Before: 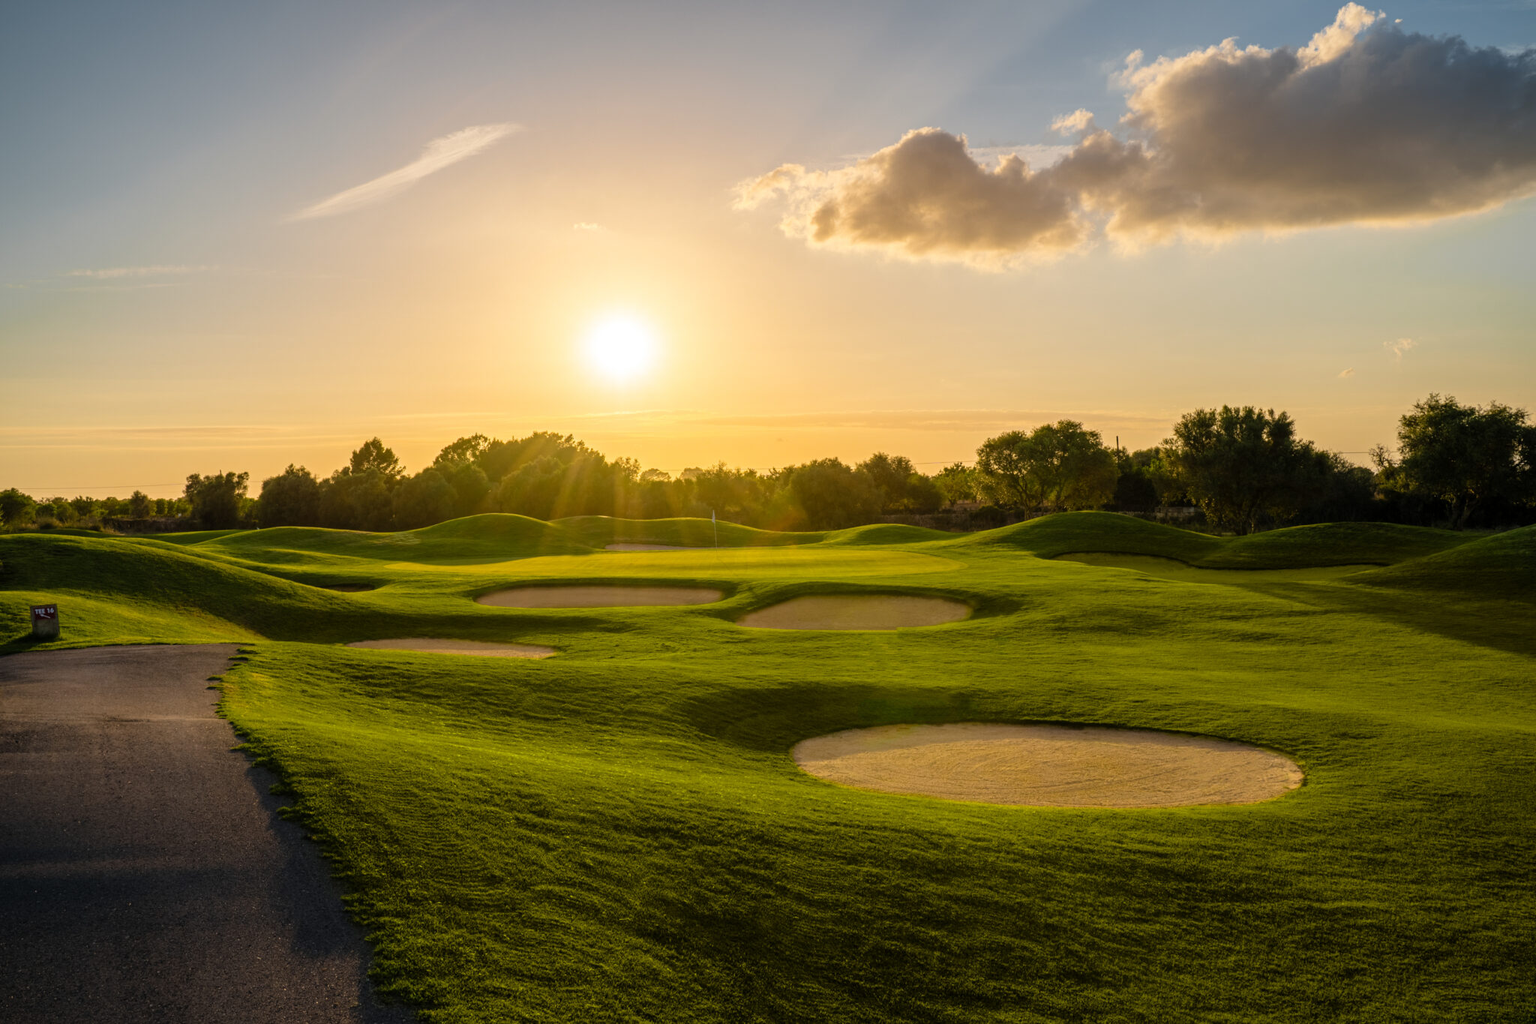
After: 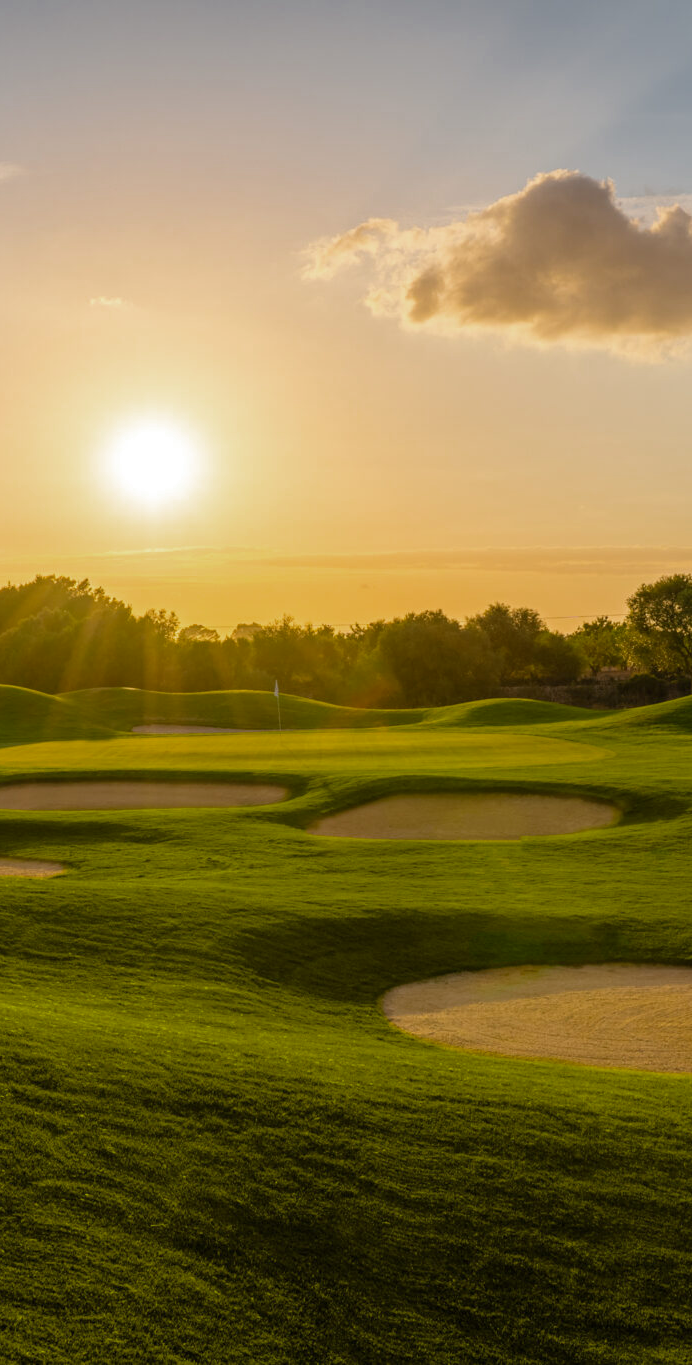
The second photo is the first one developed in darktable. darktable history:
crop: left 32.959%, right 33.229%
color zones: curves: ch0 [(0, 0.444) (0.143, 0.442) (0.286, 0.441) (0.429, 0.441) (0.571, 0.441) (0.714, 0.441) (0.857, 0.442) (1, 0.444)]
